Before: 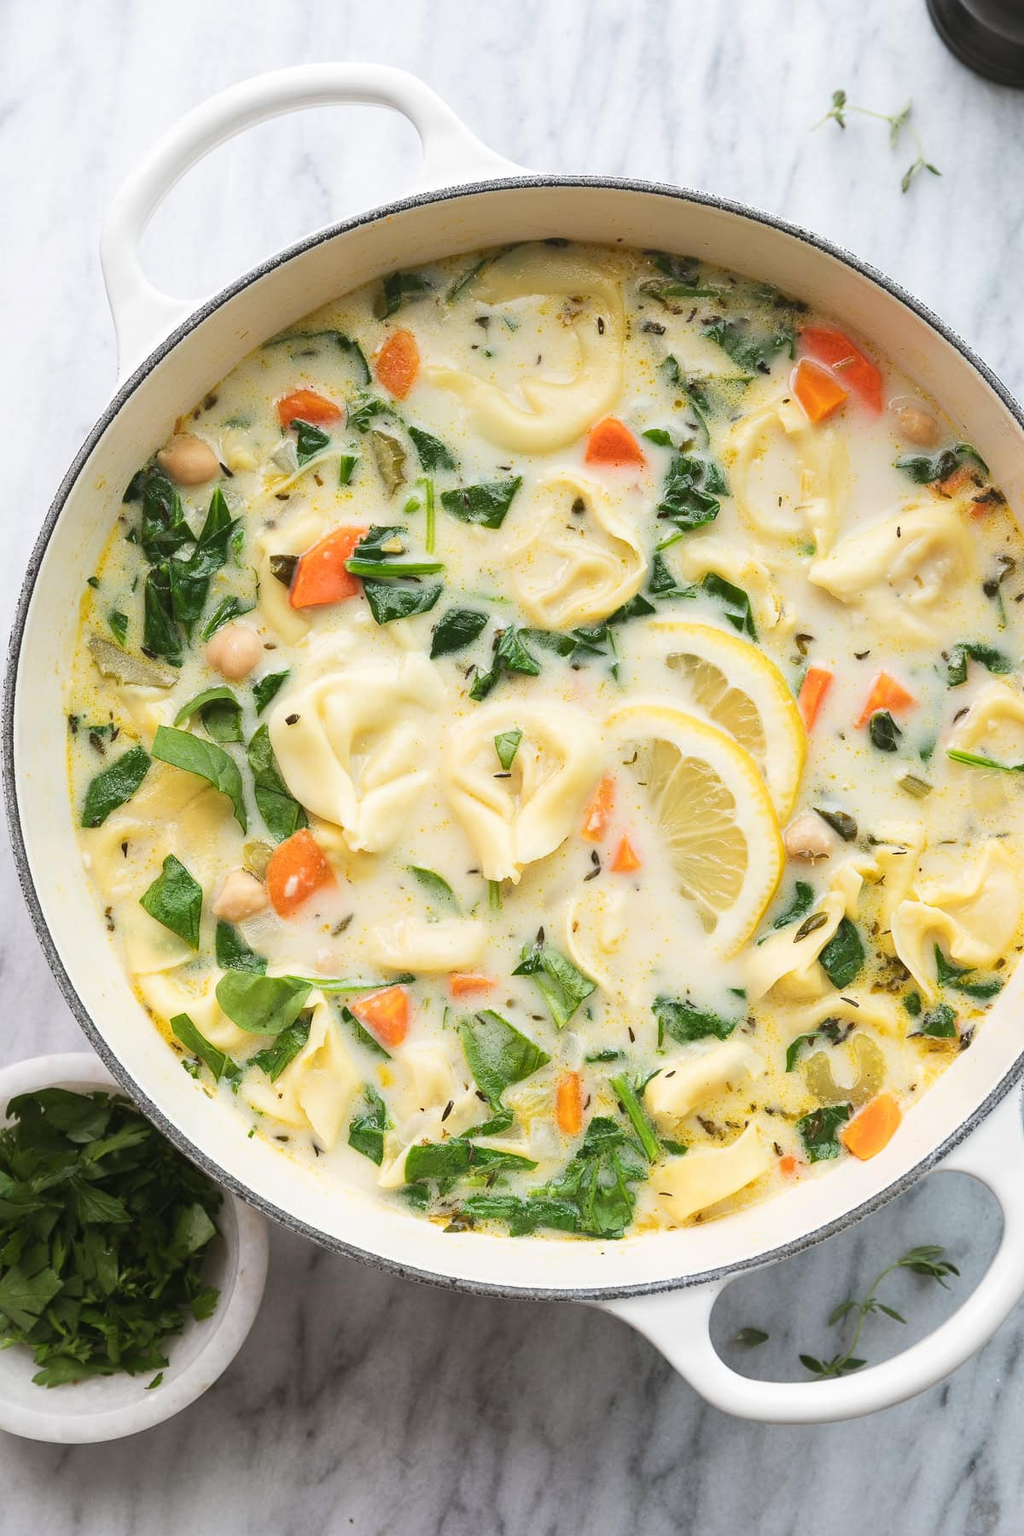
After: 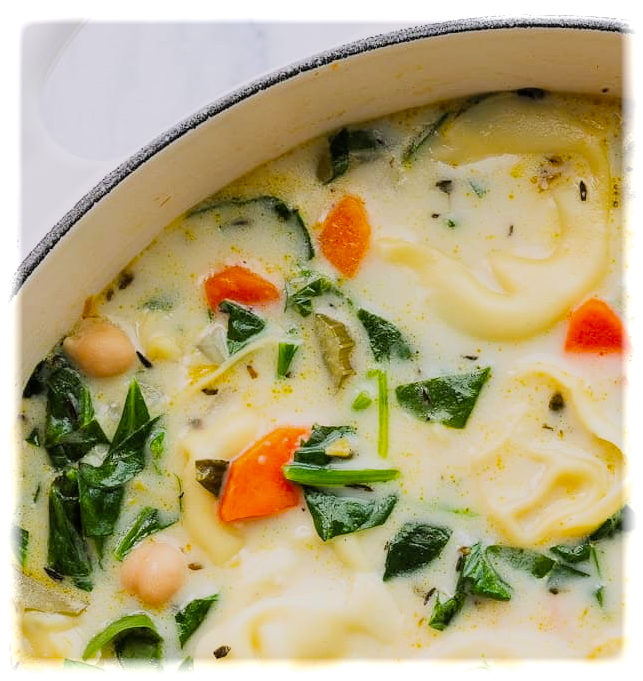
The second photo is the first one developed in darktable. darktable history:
vignetting: fall-off start 93%, fall-off radius 5%, brightness 1, saturation -0.49, automatic ratio true, width/height ratio 1.332, shape 0.04, unbound false
filmic rgb: black relative exposure -7.6 EV, white relative exposure 4.64 EV, threshold 3 EV, target black luminance 0%, hardness 3.55, latitude 50.51%, contrast 1.033, highlights saturation mix 10%, shadows ↔ highlights balance -0.198%, color science v4 (2020), enable highlight reconstruction true
white balance: red 1.009, blue 1.027
crop: left 10.121%, top 10.631%, right 36.218%, bottom 51.526%
